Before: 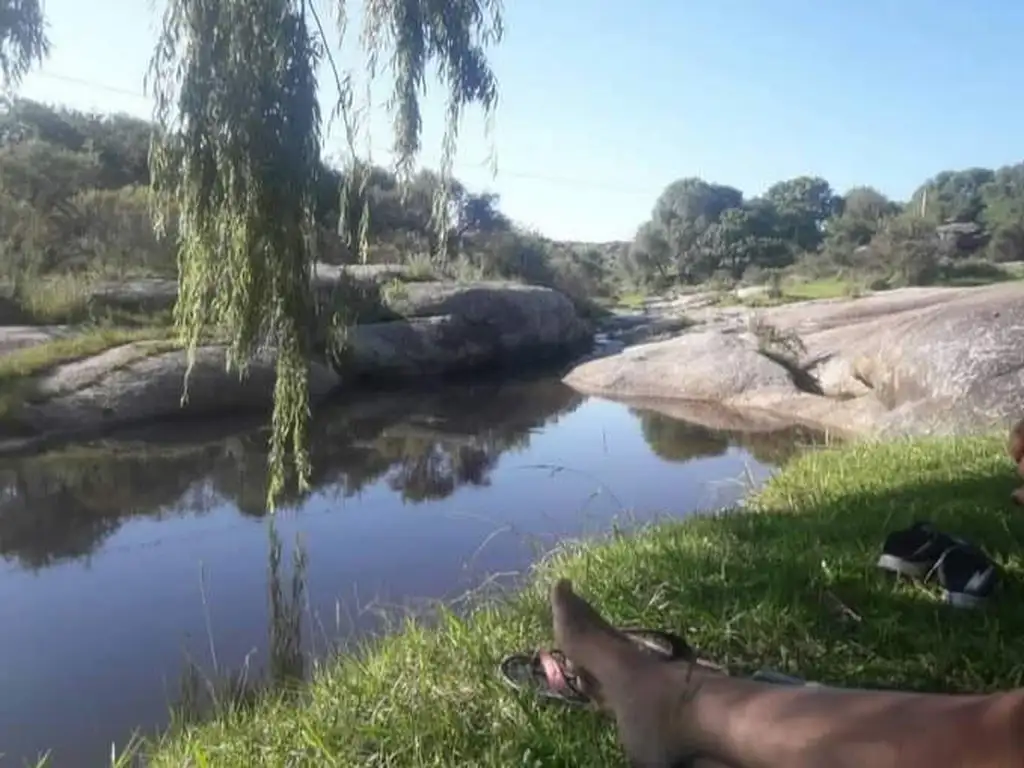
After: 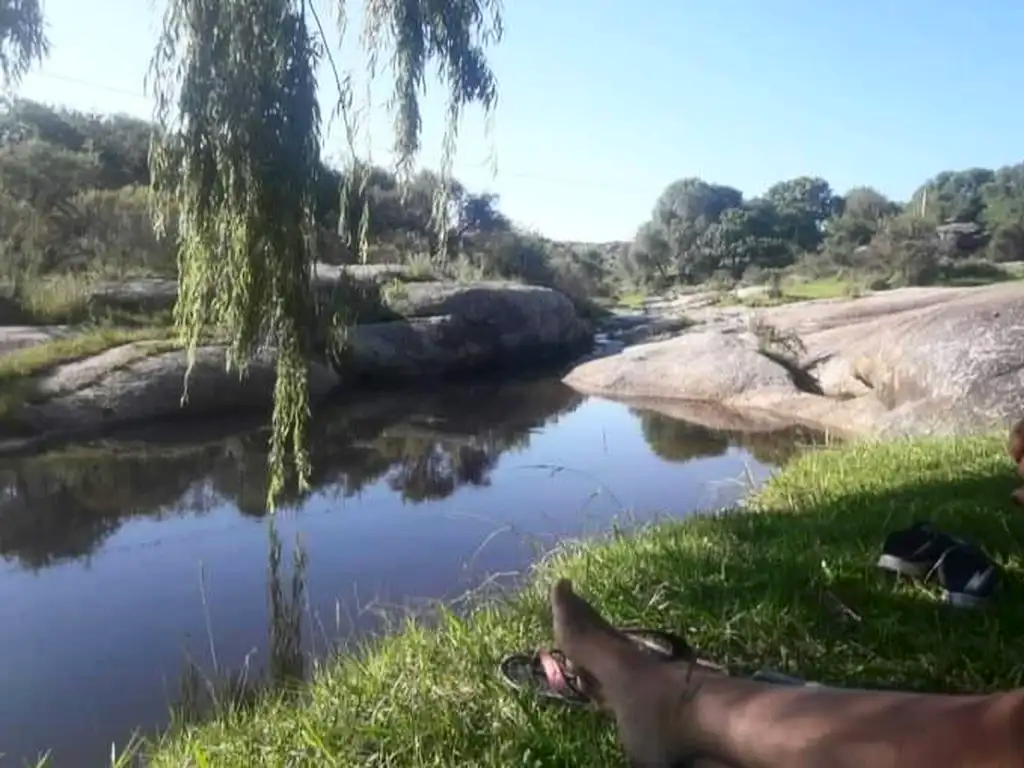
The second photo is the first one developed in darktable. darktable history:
contrast brightness saturation: contrast 0.154, brightness -0.008, saturation 0.098
levels: mode automatic, levels [0, 0.43, 0.859]
